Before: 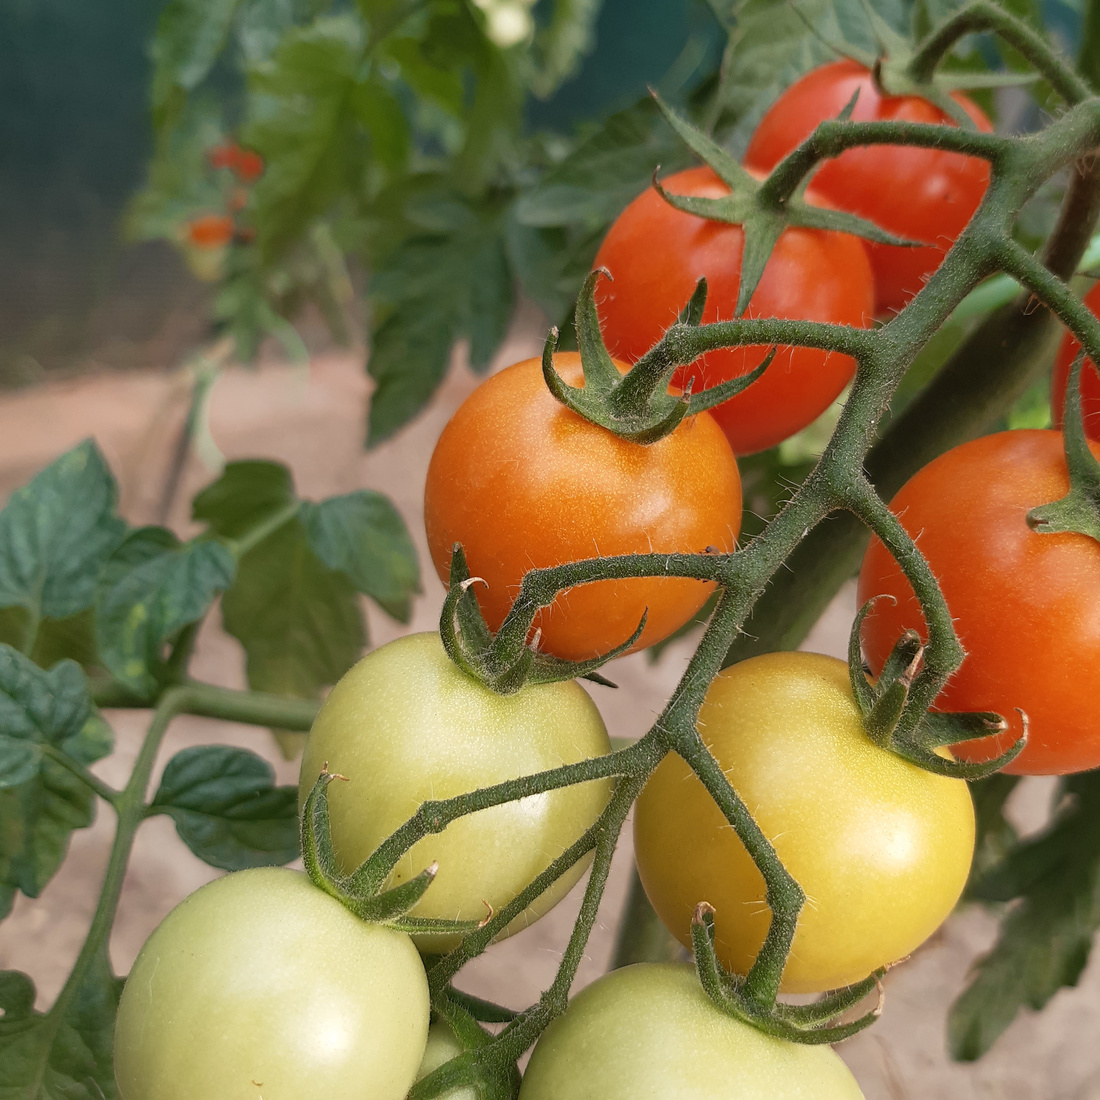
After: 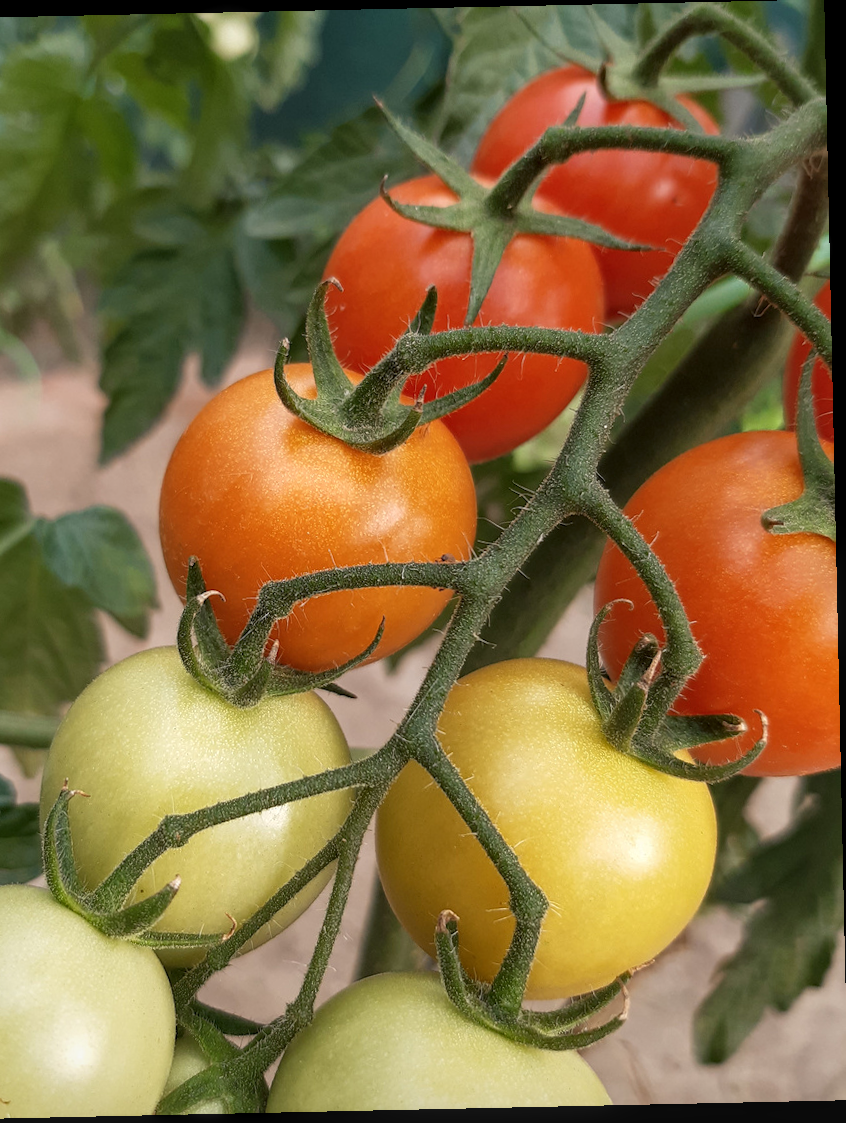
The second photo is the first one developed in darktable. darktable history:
crop and rotate: left 24.6%
local contrast: on, module defaults
rotate and perspective: rotation -1.24°, automatic cropping off
